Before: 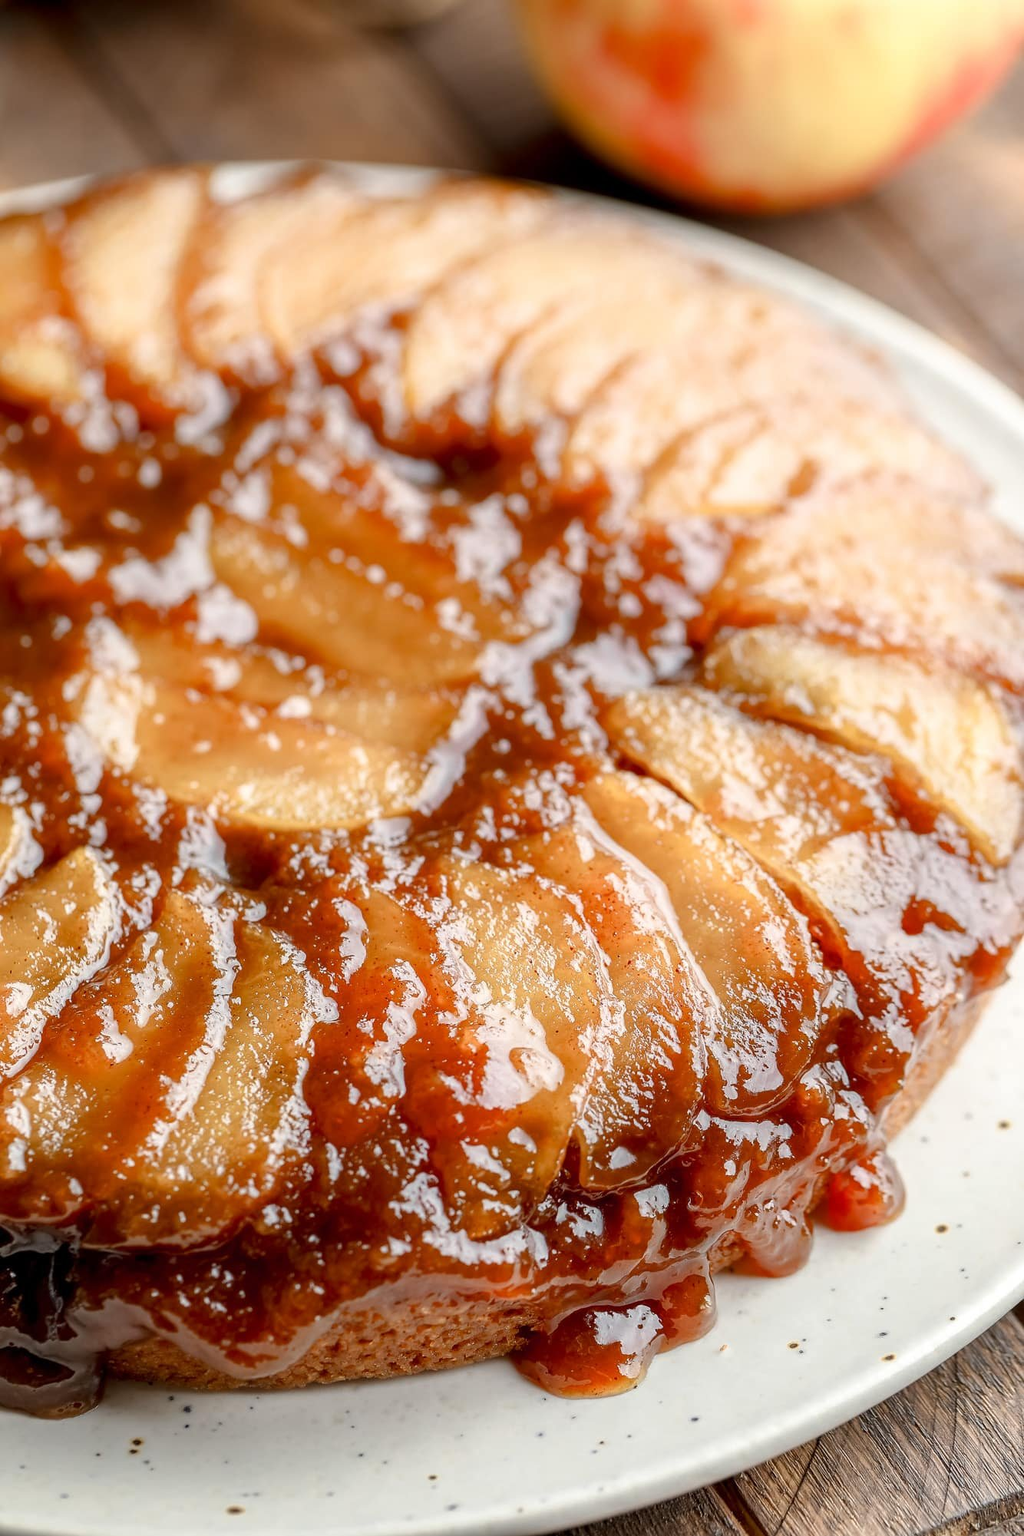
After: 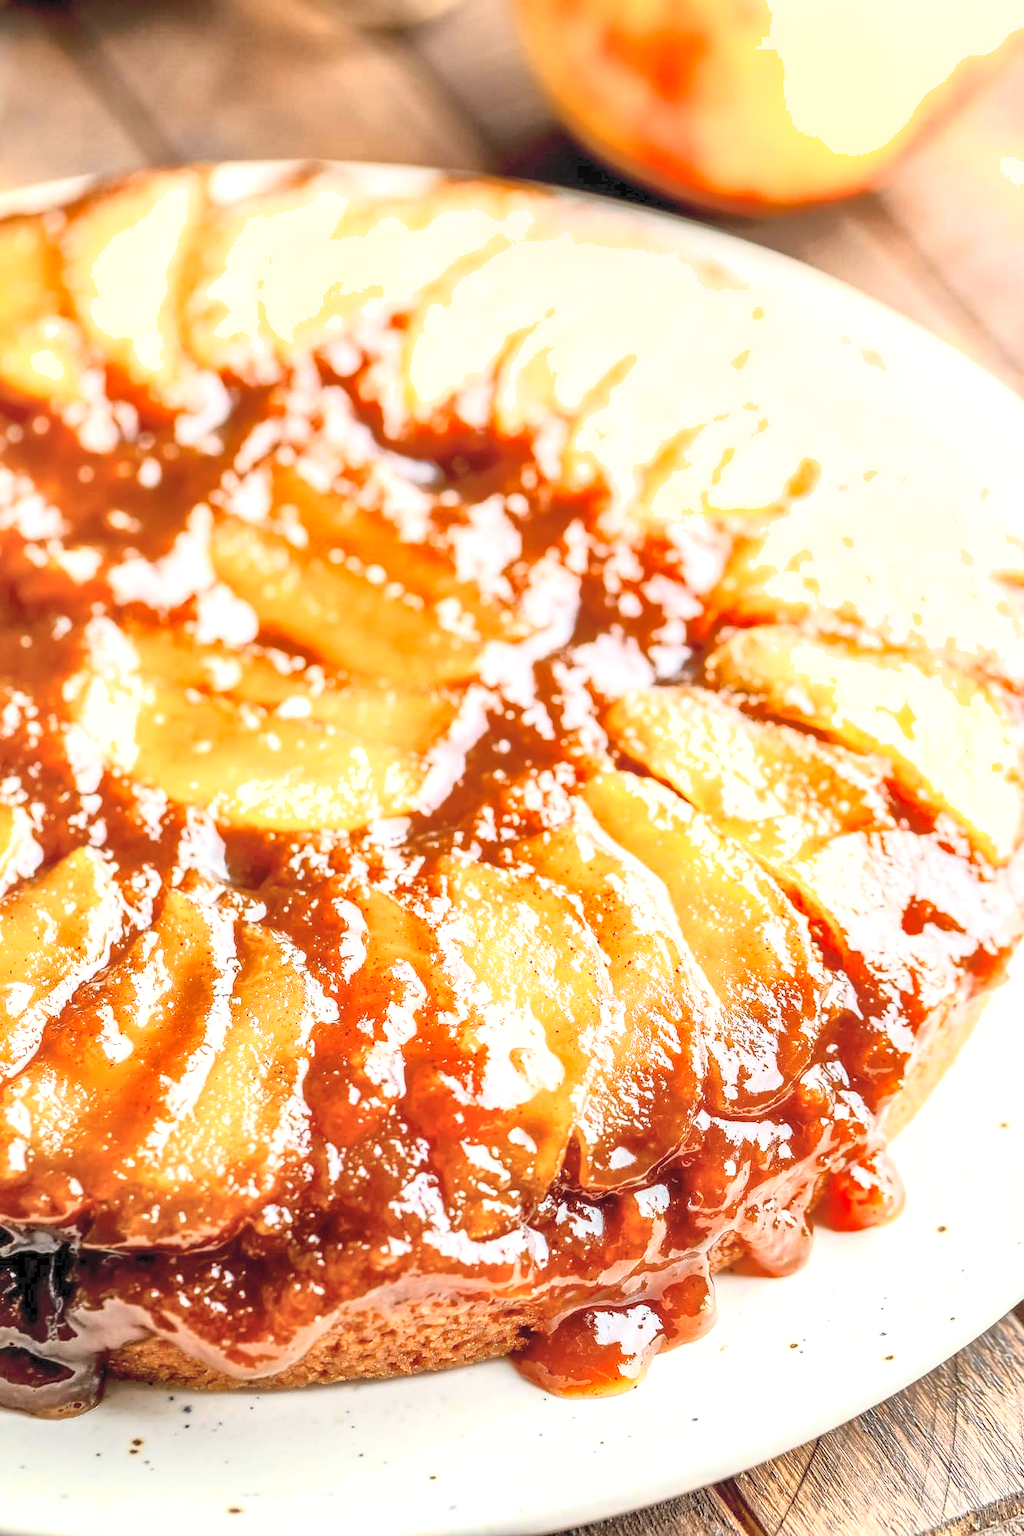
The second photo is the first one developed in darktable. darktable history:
exposure: exposure 0.6 EV, compensate highlight preservation false
local contrast: on, module defaults
contrast brightness saturation: contrast 0.379, brightness 0.528
tone equalizer: -8 EV 0.007 EV, -7 EV -0.018 EV, -6 EV 0.027 EV, -5 EV 0.046 EV, -4 EV 0.314 EV, -3 EV 0.672 EV, -2 EV 0.587 EV, -1 EV 0.175 EV, +0 EV 0.047 EV
shadows and highlights: on, module defaults
